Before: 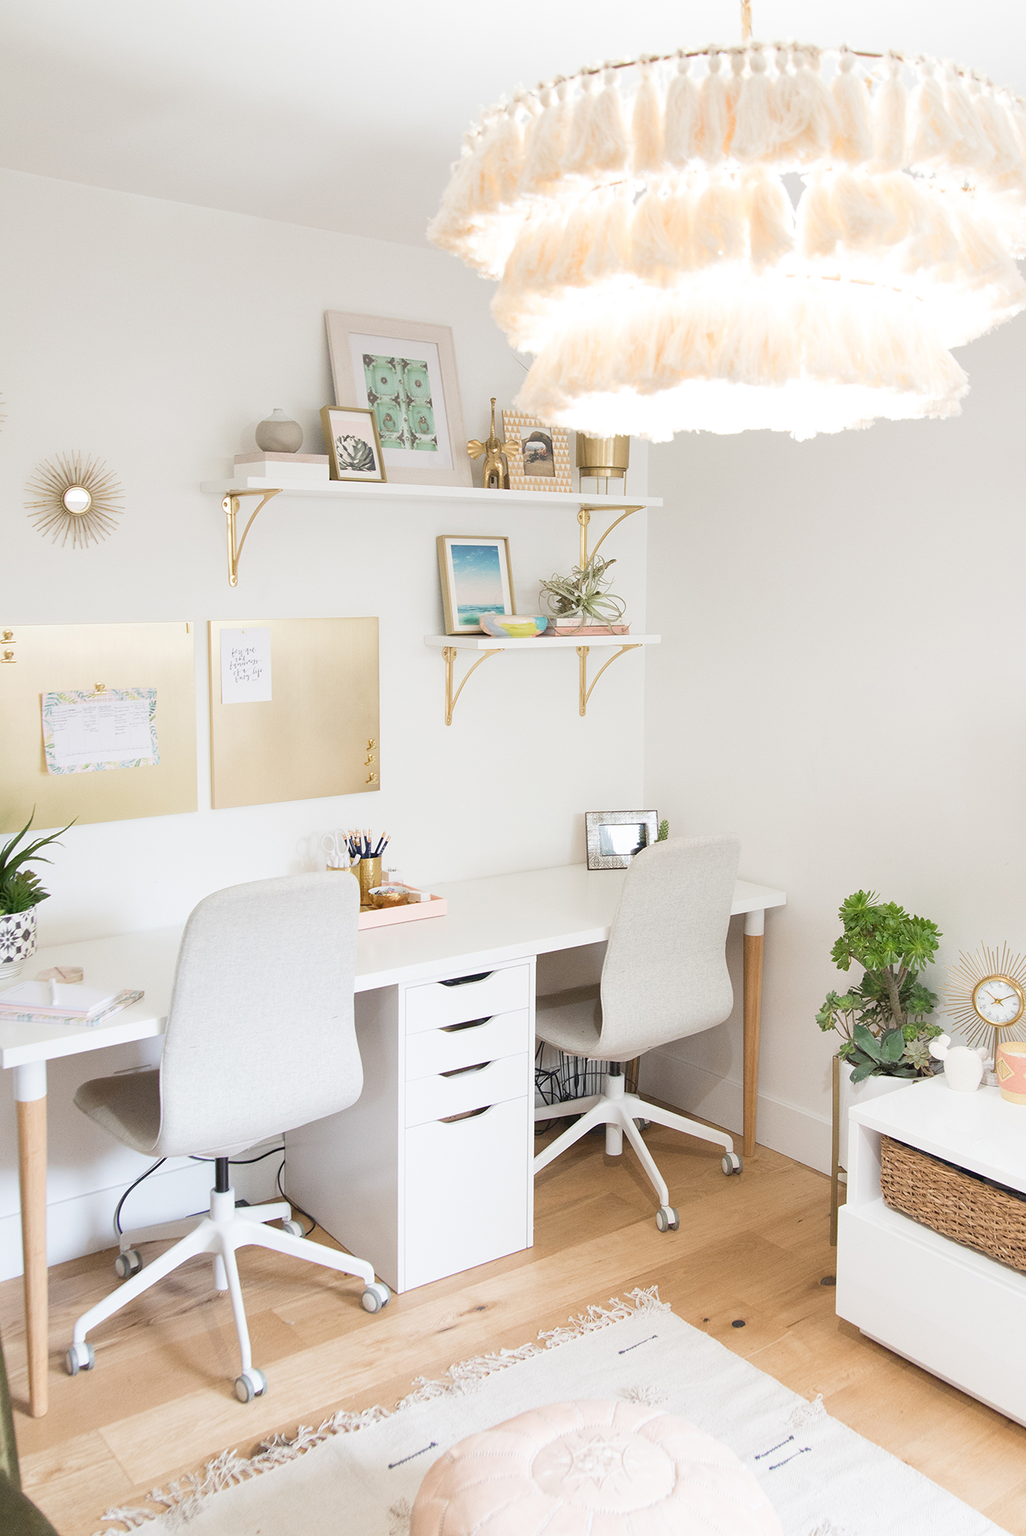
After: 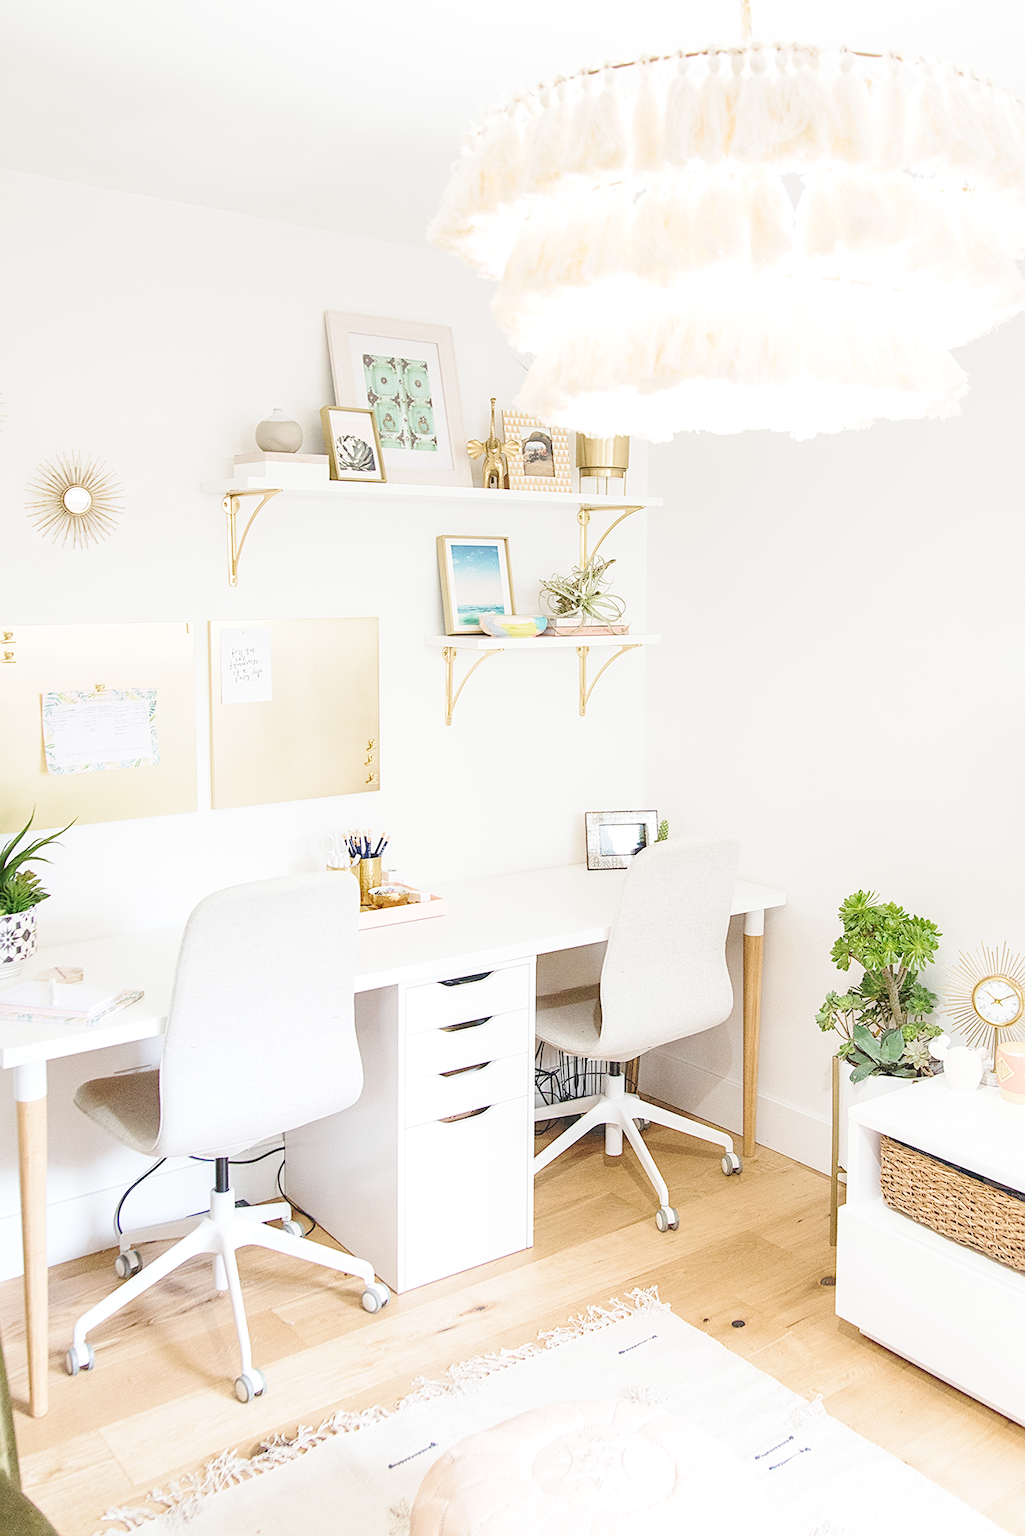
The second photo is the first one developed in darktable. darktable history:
base curve: curves: ch0 [(0, 0.007) (0.028, 0.063) (0.121, 0.311) (0.46, 0.743) (0.859, 0.957) (1, 1)], preserve colors none
velvia: on, module defaults
sharpen: on, module defaults
local contrast: on, module defaults
